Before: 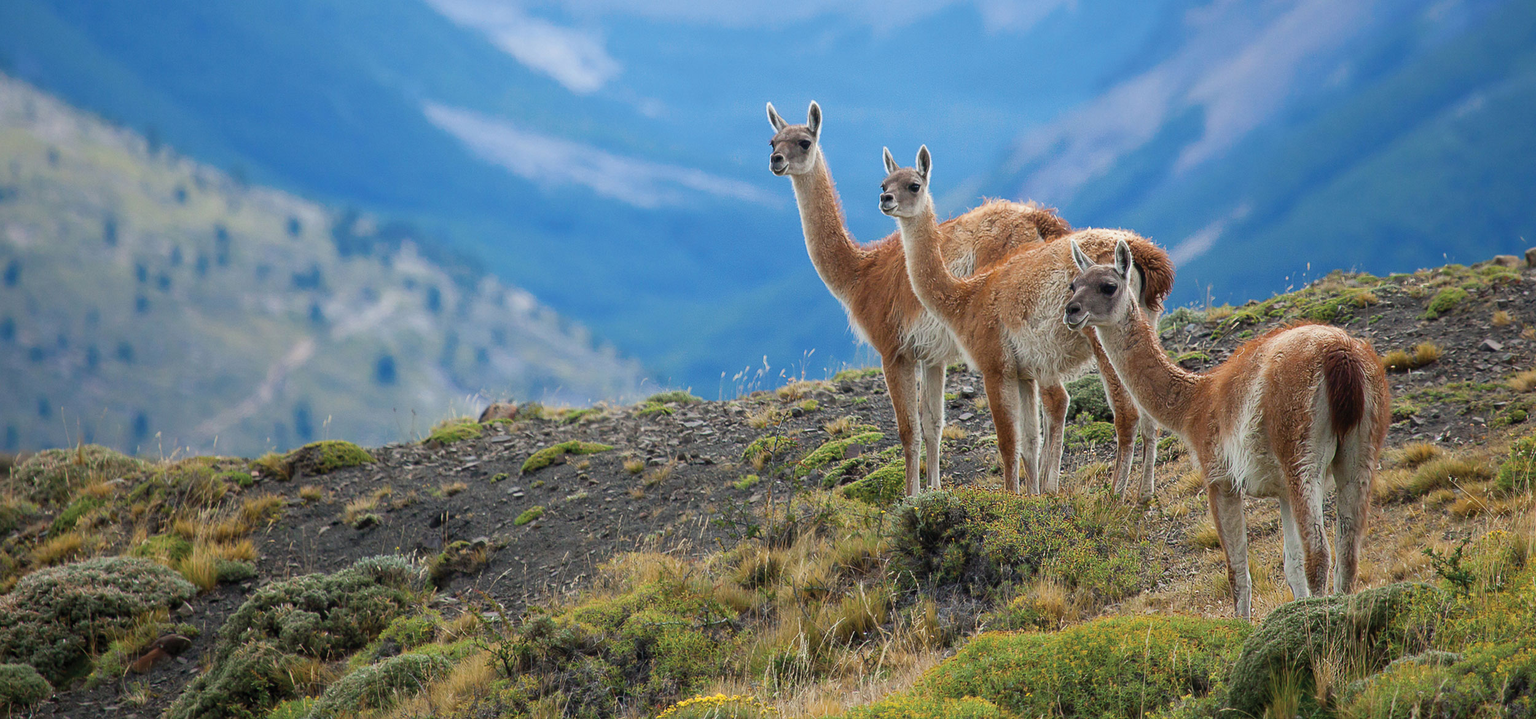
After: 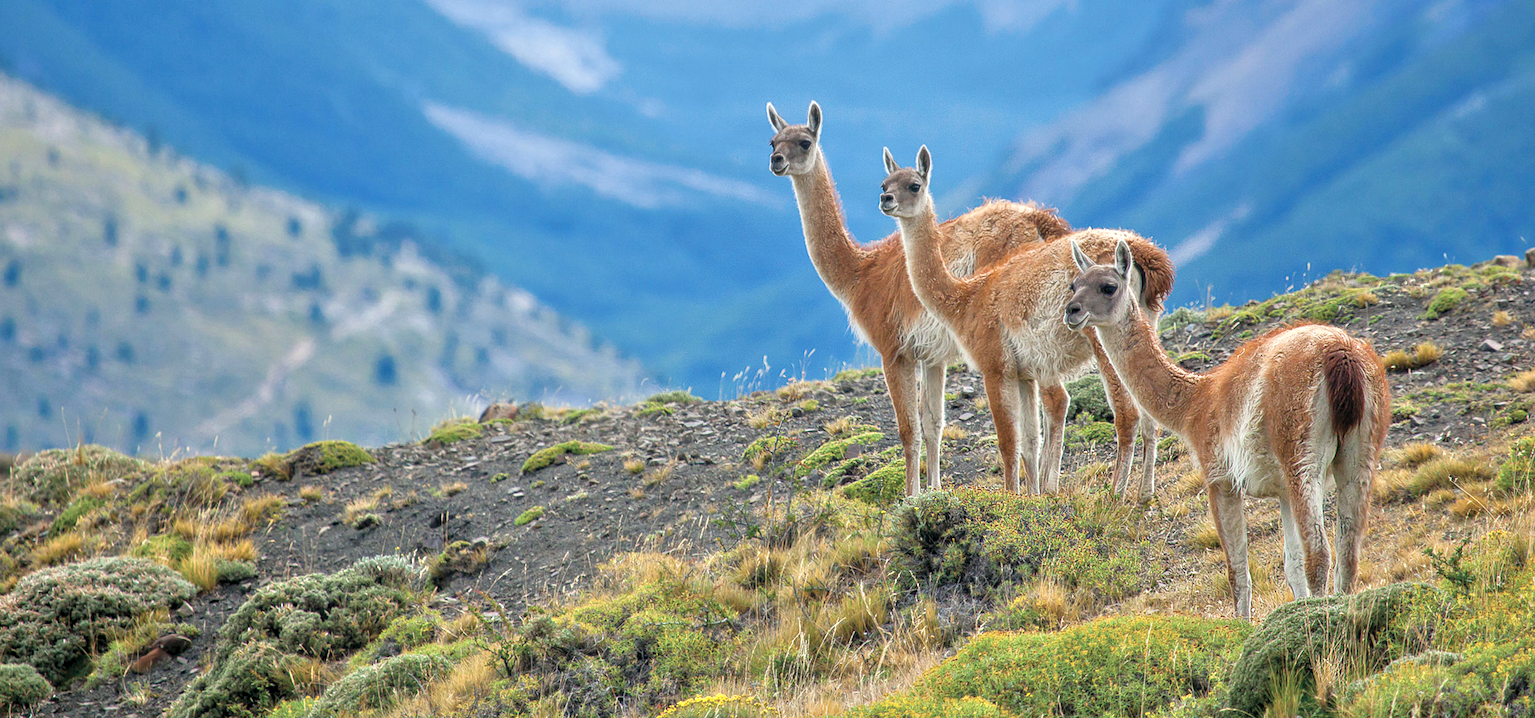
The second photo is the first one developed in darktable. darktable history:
color balance: mode lift, gamma, gain (sRGB), lift [1, 1, 1.022, 1.026]
tone equalizer: -7 EV 0.15 EV, -6 EV 0.6 EV, -5 EV 1.15 EV, -4 EV 1.33 EV, -3 EV 1.15 EV, -2 EV 0.6 EV, -1 EV 0.15 EV, mask exposure compensation -0.5 EV
local contrast: on, module defaults
